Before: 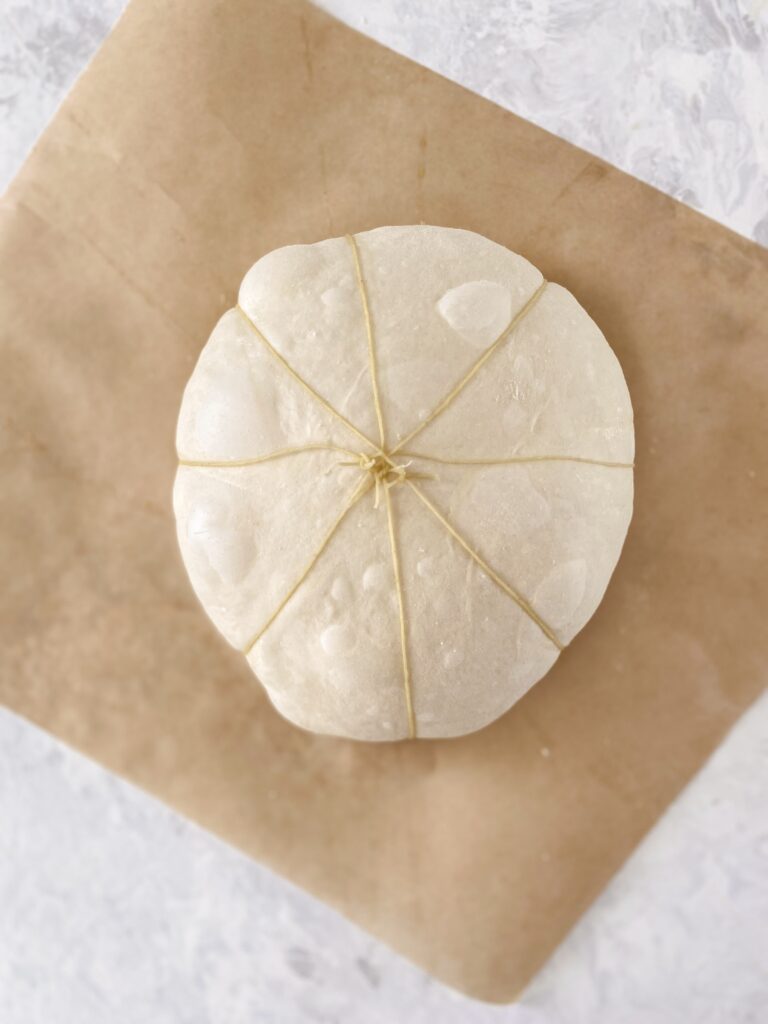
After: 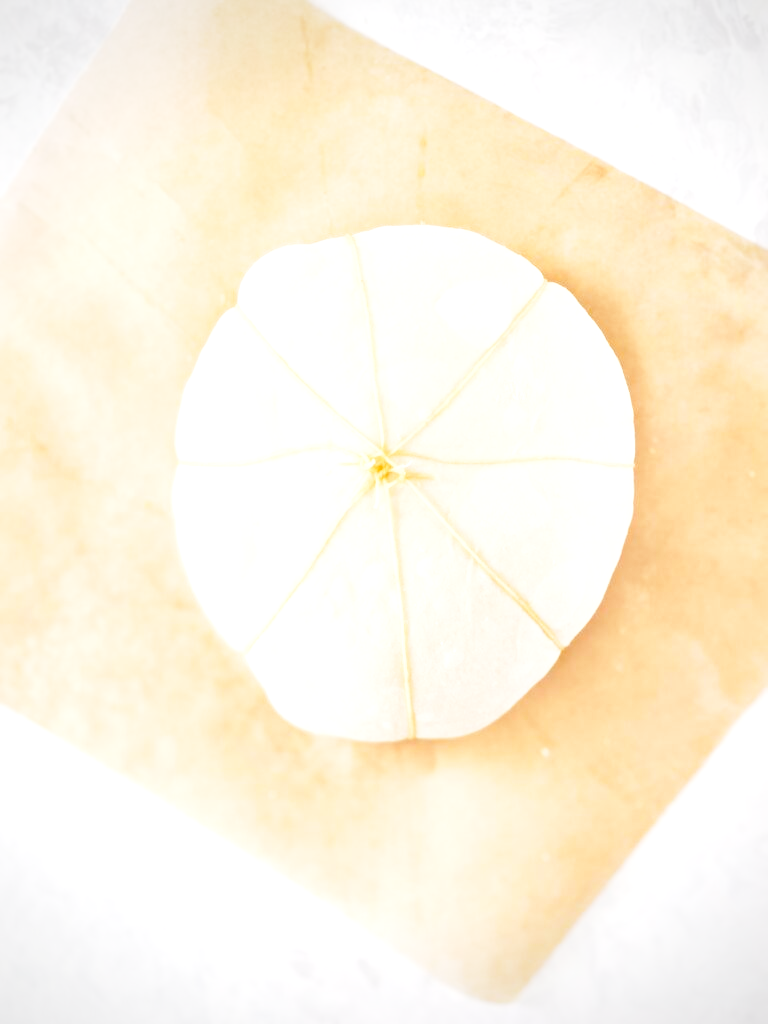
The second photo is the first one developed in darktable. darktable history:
base curve: curves: ch0 [(0, 0) (0.028, 0.03) (0.121, 0.232) (0.46, 0.748) (0.859, 0.968) (1, 1)], preserve colors none
vignetting: fall-off radius 81.94%
exposure: black level correction 0, exposure 1 EV, compensate exposure bias true, compensate highlight preservation false
